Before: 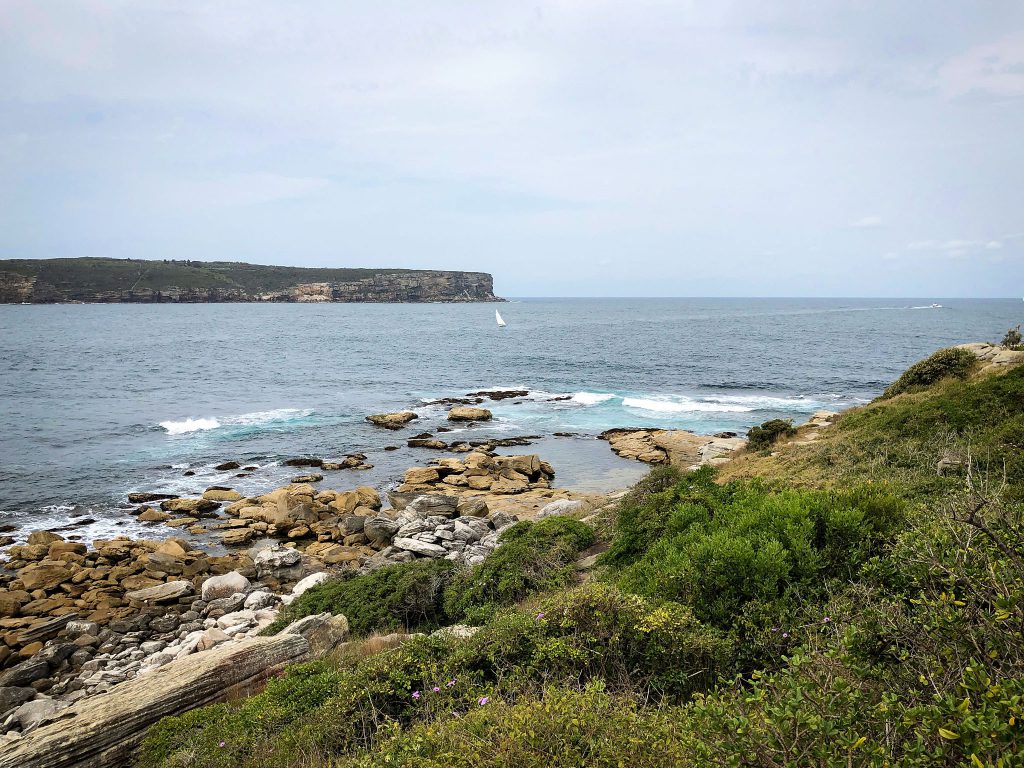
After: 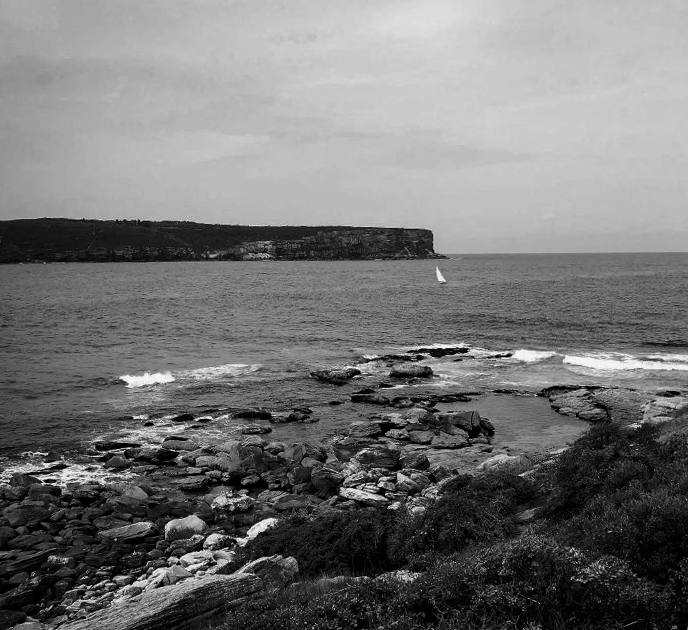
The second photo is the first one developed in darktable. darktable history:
contrast brightness saturation: contrast -0.03, brightness -0.59, saturation -1
crop: top 5.803%, right 27.864%, bottom 5.804%
rotate and perspective: rotation 0.062°, lens shift (vertical) 0.115, lens shift (horizontal) -0.133, crop left 0.047, crop right 0.94, crop top 0.061, crop bottom 0.94
